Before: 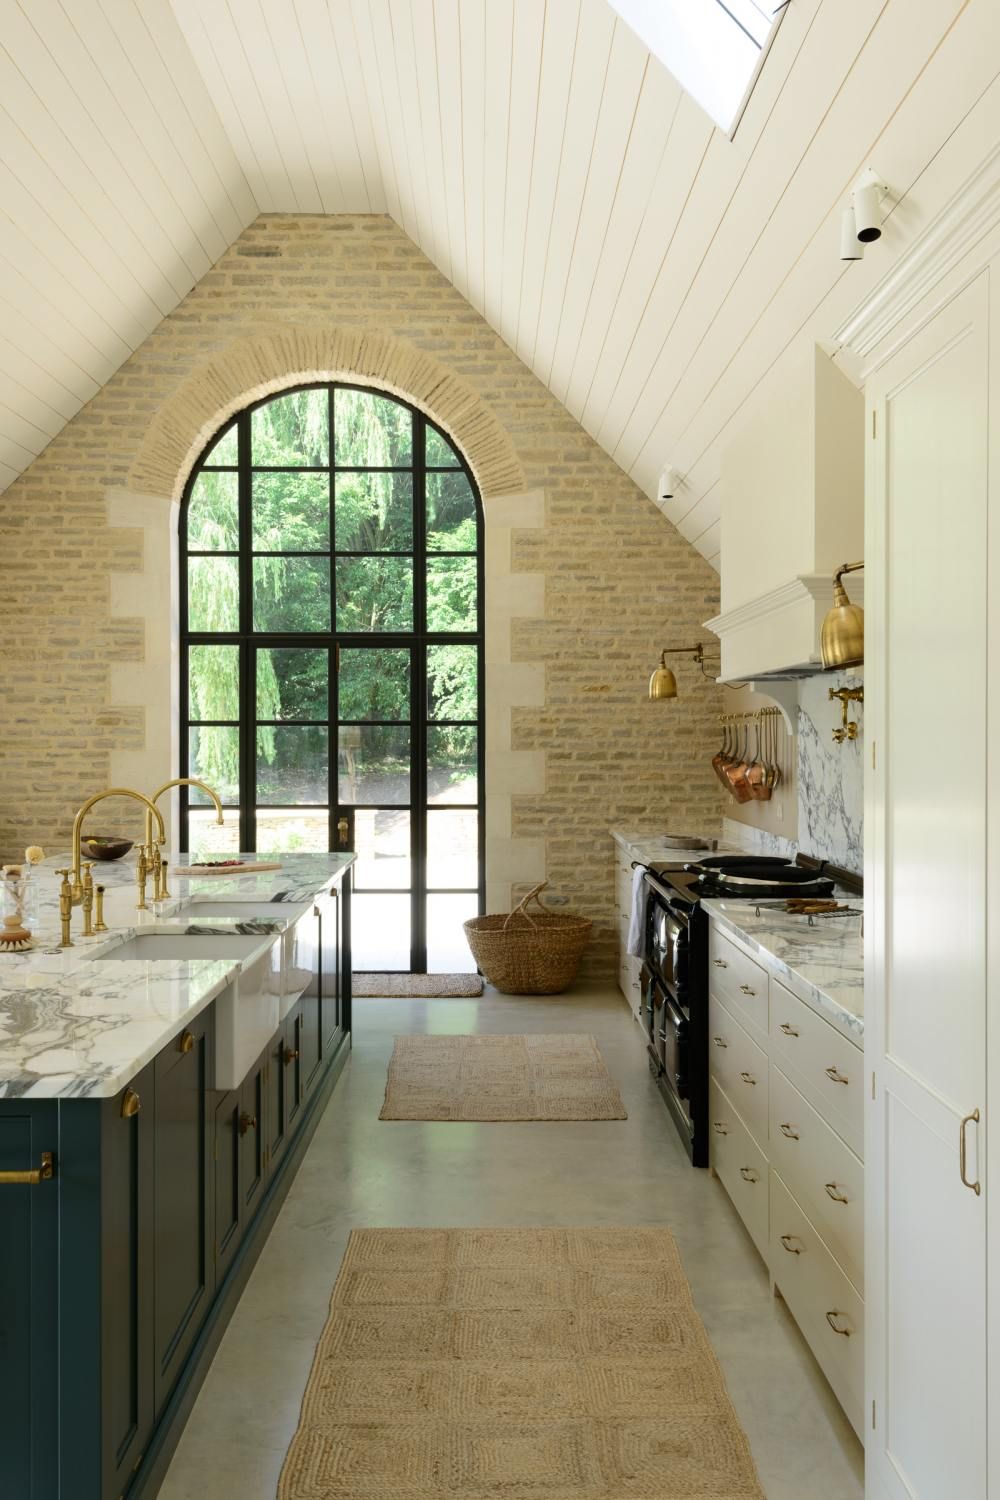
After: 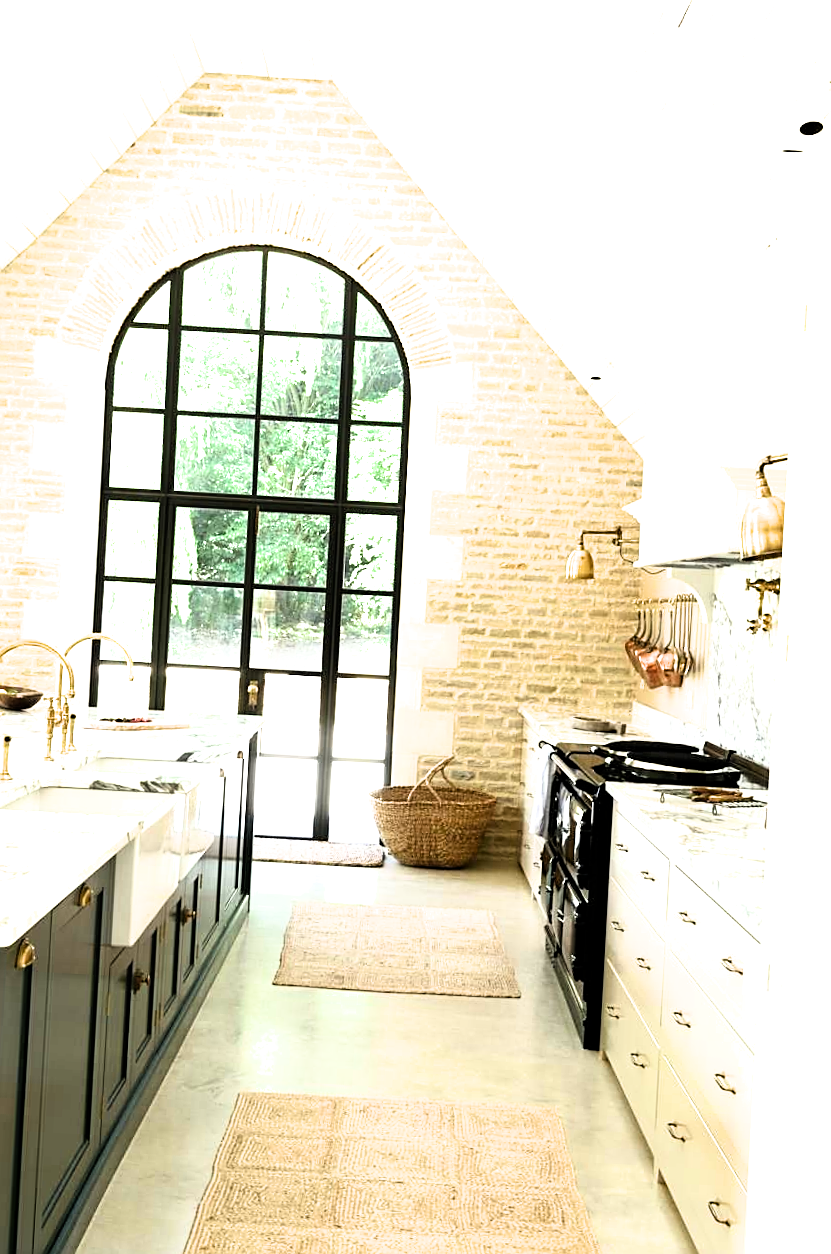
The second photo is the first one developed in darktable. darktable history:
crop and rotate: angle -3.18°, left 5.278%, top 5.189%, right 4.773%, bottom 4.381%
exposure: black level correction 0, exposure 1.705 EV, compensate highlight preservation false
sharpen: on, module defaults
filmic rgb: black relative exposure -8.67 EV, white relative exposure 2.66 EV, target black luminance 0%, target white luminance 99.957%, hardness 6.27, latitude 75.19%, contrast 1.324, highlights saturation mix -5.61%
